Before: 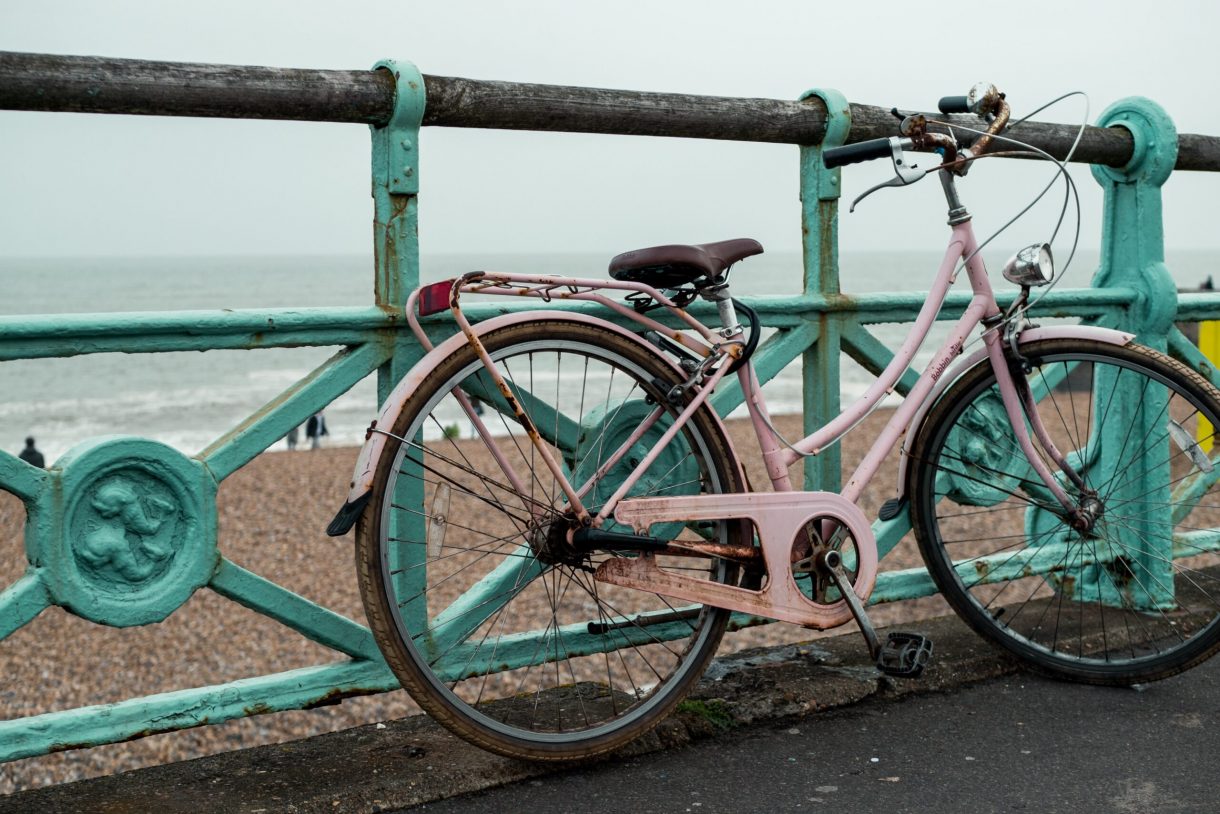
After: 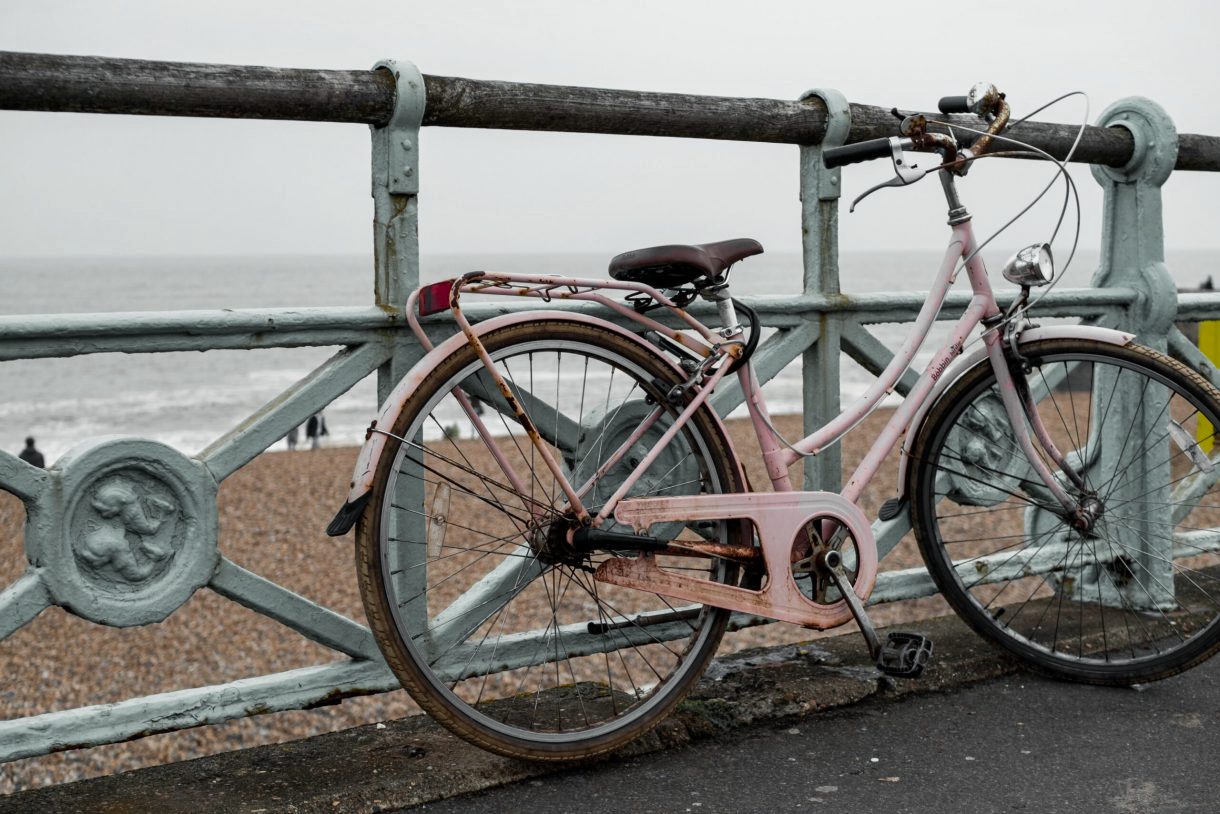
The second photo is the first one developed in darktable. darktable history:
color zones: curves: ch0 [(0.004, 0.388) (0.125, 0.392) (0.25, 0.404) (0.375, 0.5) (0.5, 0.5) (0.625, 0.5) (0.75, 0.5) (0.875, 0.5)]; ch1 [(0, 0.5) (0.125, 0.5) (0.25, 0.5) (0.375, 0.124) (0.524, 0.124) (0.645, 0.128) (0.789, 0.132) (0.914, 0.096) (0.998, 0.068)]
shadows and highlights: shadows 37.46, highlights -28.06, soften with gaussian
